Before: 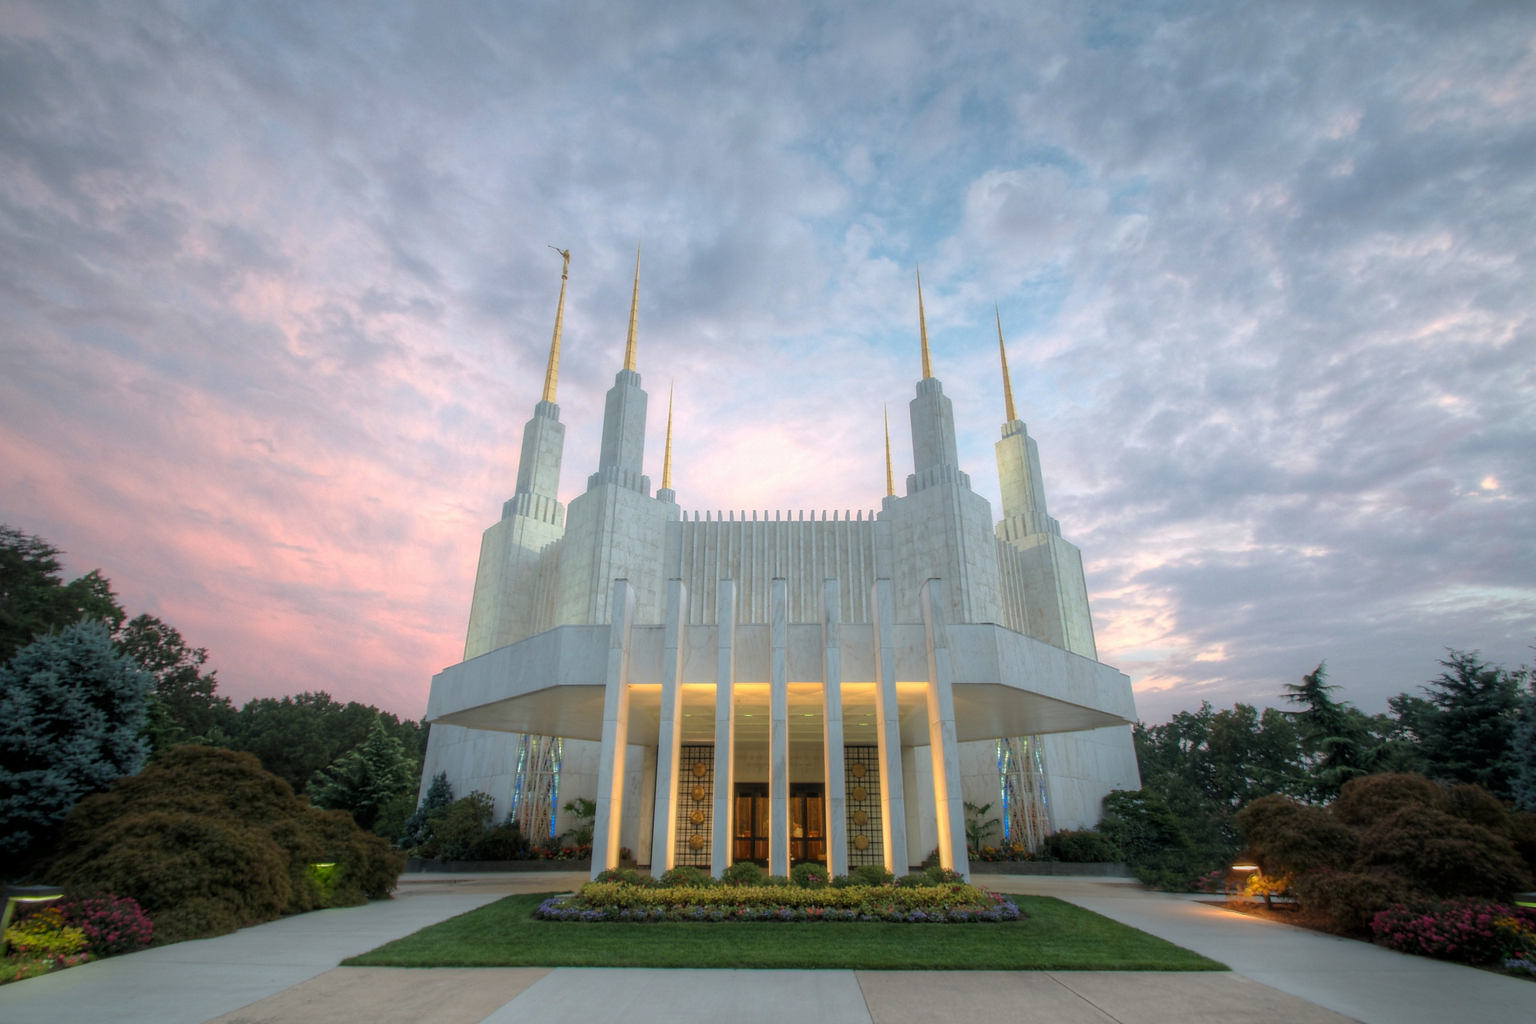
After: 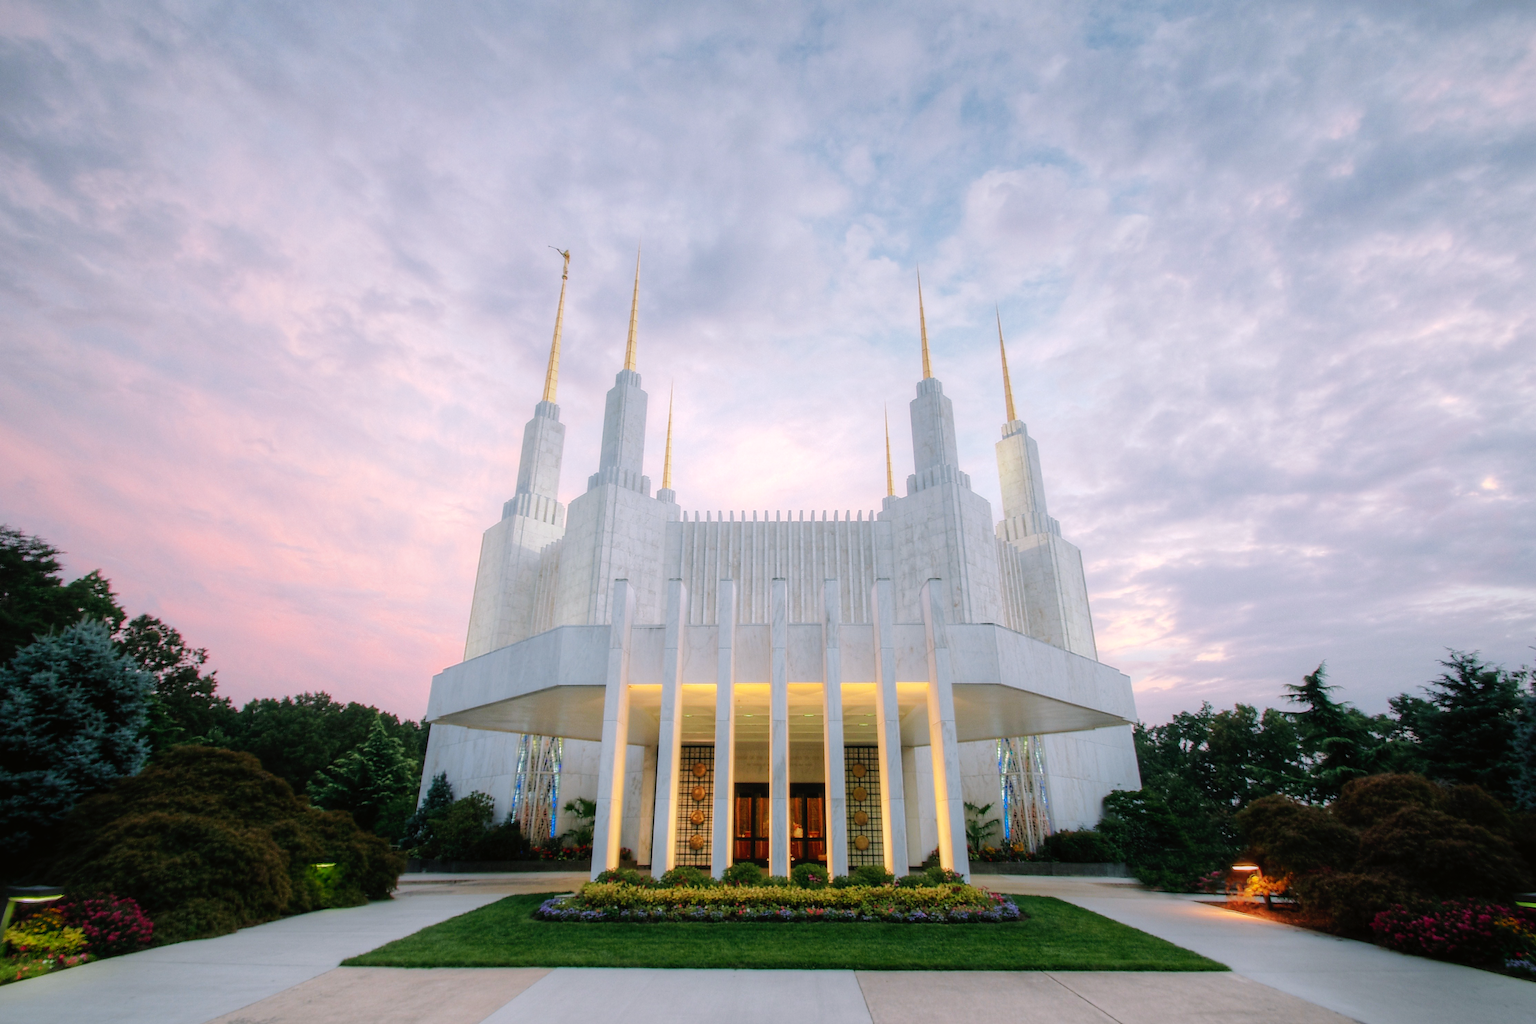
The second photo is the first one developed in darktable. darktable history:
tone curve: curves: ch0 [(0, 0) (0.003, 0.002) (0.011, 0.006) (0.025, 0.012) (0.044, 0.021) (0.069, 0.027) (0.1, 0.035) (0.136, 0.06) (0.177, 0.108) (0.224, 0.173) (0.277, 0.26) (0.335, 0.353) (0.399, 0.453) (0.468, 0.555) (0.543, 0.641) (0.623, 0.724) (0.709, 0.792) (0.801, 0.857) (0.898, 0.918) (1, 1)], preserve colors none
color look up table: target L [92.91, 87.01, 88.08, 84.07, 70.46, 63.71, 61.91, 50.68, 44.66, 38.92, 29.9, 11.91, 200.18, 100.67, 85.55, 81.53, 63.25, 71.01, 63.28, 49.68, 60.86, 46.77, 47.85, 44.25, 35.53, 37.54, 33.7, 28.85, 15.53, 86.98, 83.84, 73.89, 58.19, 68.11, 68.36, 58.77, 57.23, 44.8, 50.56, 37.53, 36.58, 37.93, 31.45, 11.66, 5.759, 90.35, 78.56, 57.29, 37.44], target a [-22.13, -31.32, -38.52, -62.48, -11.24, -64.82, -47.9, -13.18, -27.82, -29.32, -19.99, -15.07, 0, 0, 17.93, 6.478, 50.28, 30.21, 12.7, 71.39, 25.46, 65.75, 56.39, 61.06, 38.79, 47.34, 22.68, 34.88, 23.73, 24.4, 7.793, 10.66, 67.69, 39.26, 67.77, 37.95, 4.602, 4.822, 74.94, 26.12, 22.76, 54.2, -0.1, 25.11, 16.01, -12.97, -37.08, -21.56, -8.068], target b [95.39, 55.08, 1.017, 25.9, -2.522, 55.42, 31.72, 24.06, 34.59, 28.53, 12.44, 13.37, 0, 0, 19.86, 72.04, 15.66, 57.18, 57.6, 22.03, 27.13, 45.87, 45.92, 7.819, 16.59, 36.37, 31.02, 8.508, 19.8, -16.46, -5.245, -35.16, -21, -45.61, -47.15, -18.81, -12.74, -66.66, -42.97, -80.67, -34.53, -58.65, -0.686, -35.06, 0.678, -10.64, -10.93, -45.11, -23.44], num patches 49
